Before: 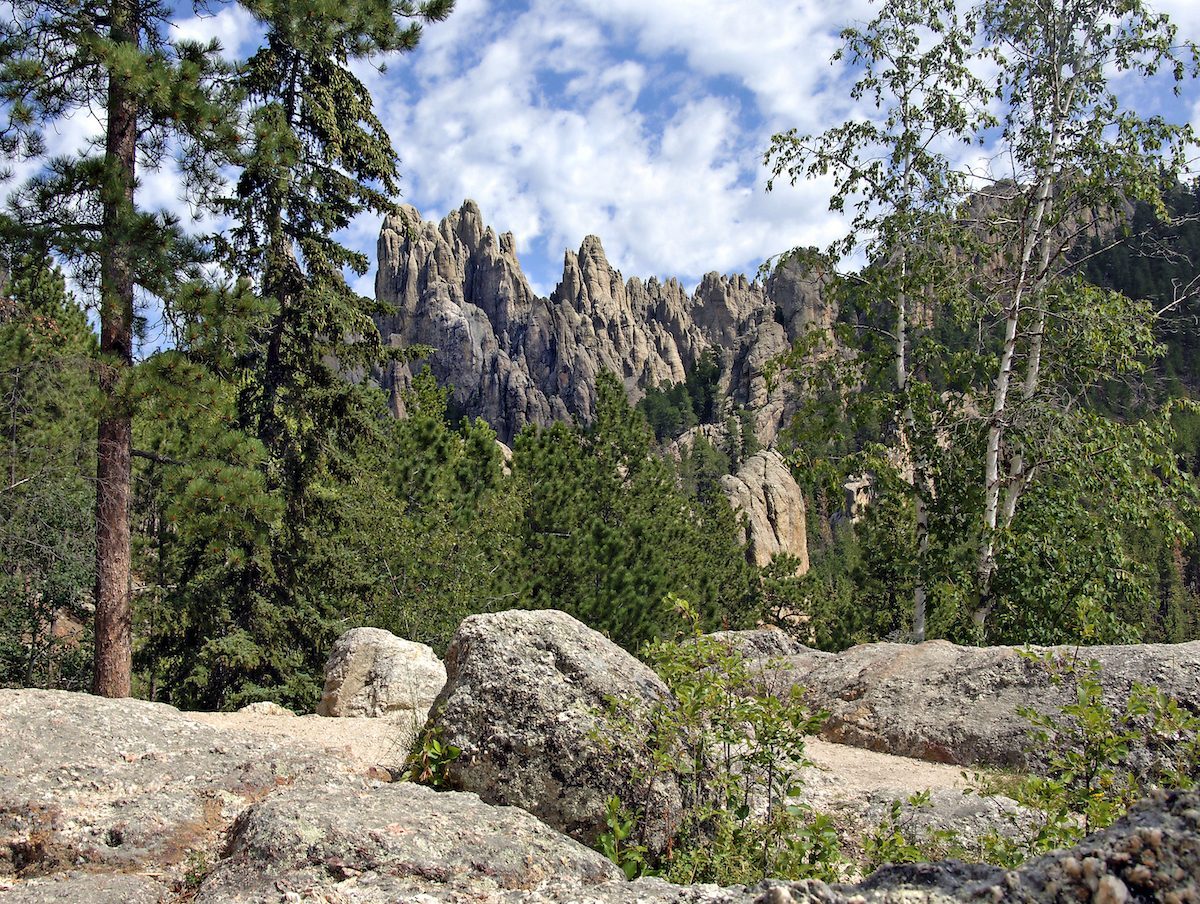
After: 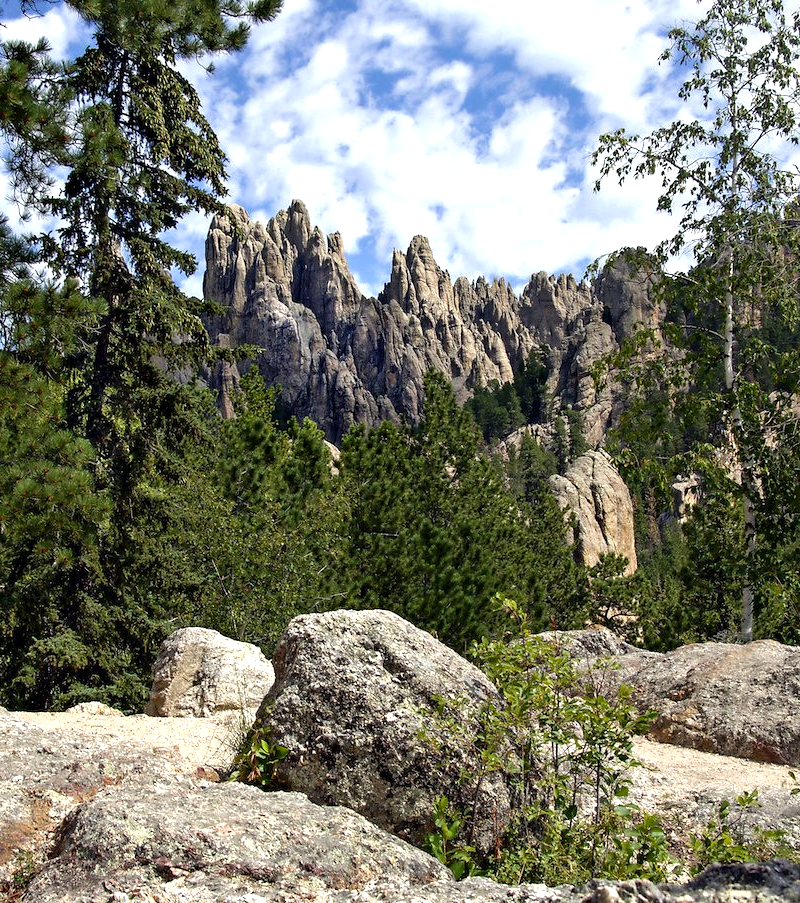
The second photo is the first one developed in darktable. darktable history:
contrast brightness saturation: contrast 0.067, brightness -0.129, saturation 0.056
crop and rotate: left 14.353%, right 18.925%
shadows and highlights: radius 127.76, shadows 21.27, highlights -21.37, low approximation 0.01
tone equalizer: -8 EV -0.385 EV, -7 EV -0.427 EV, -6 EV -0.309 EV, -5 EV -0.238 EV, -3 EV 0.222 EV, -2 EV 0.334 EV, -1 EV 0.402 EV, +0 EV 0.404 EV, mask exposure compensation -0.5 EV
